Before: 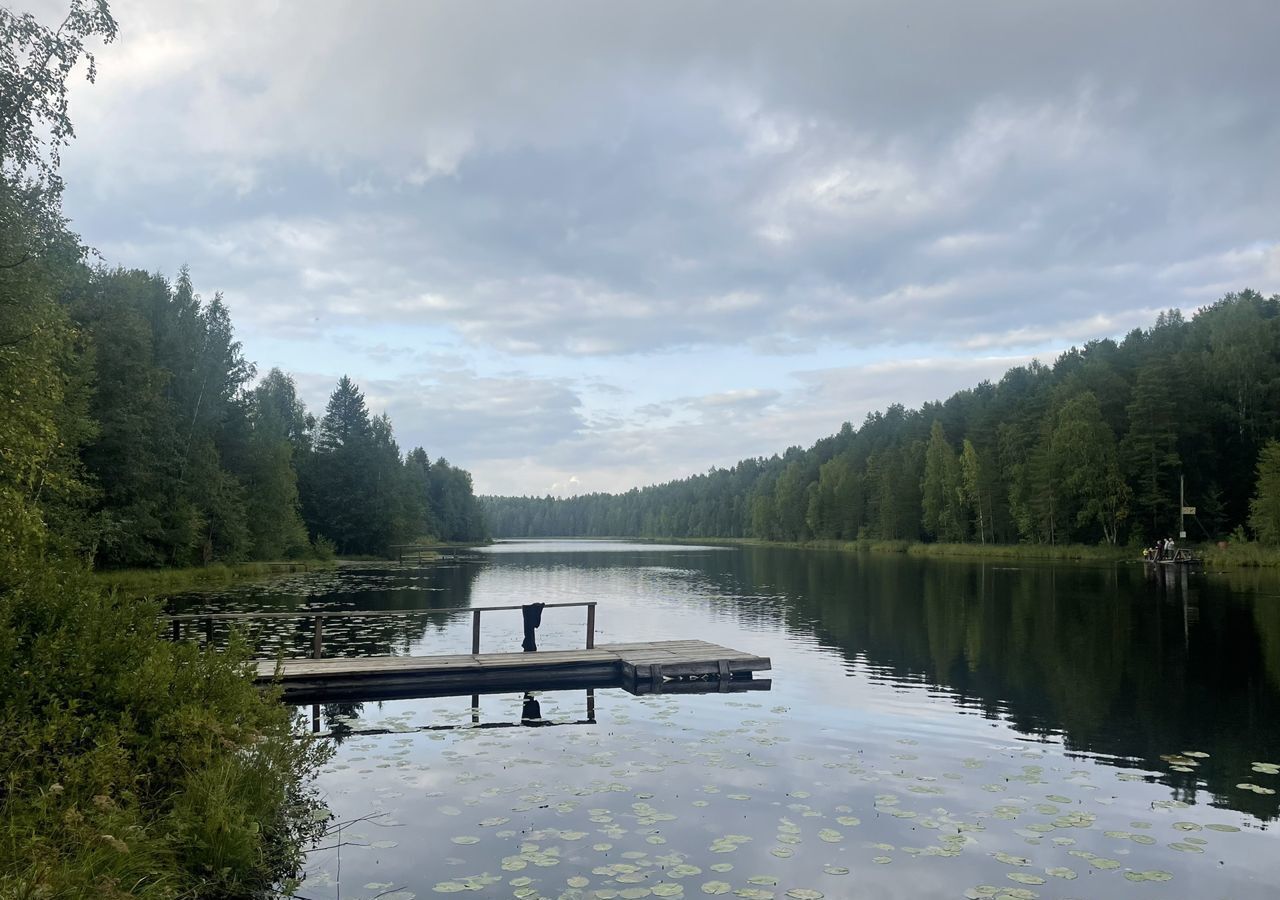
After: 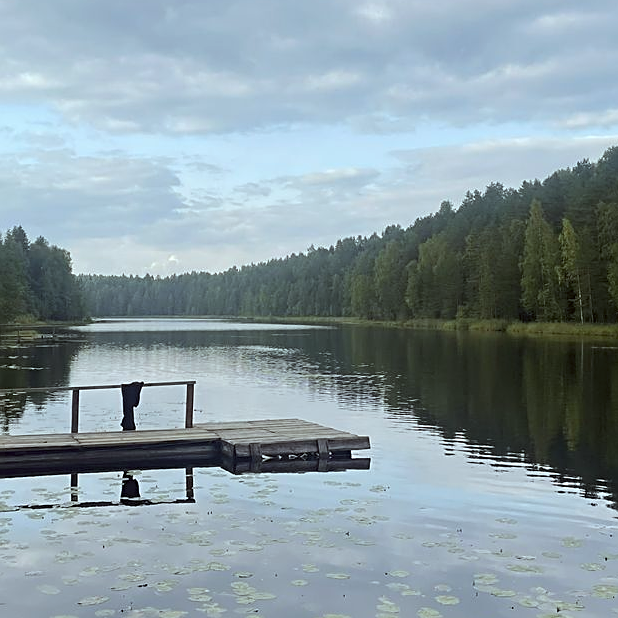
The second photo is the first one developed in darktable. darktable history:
sharpen: on, module defaults
color correction: highlights a* -4.98, highlights b* -3.76, shadows a* 3.83, shadows b* 4.08
crop: left 31.379%, top 24.658%, right 20.326%, bottom 6.628%
